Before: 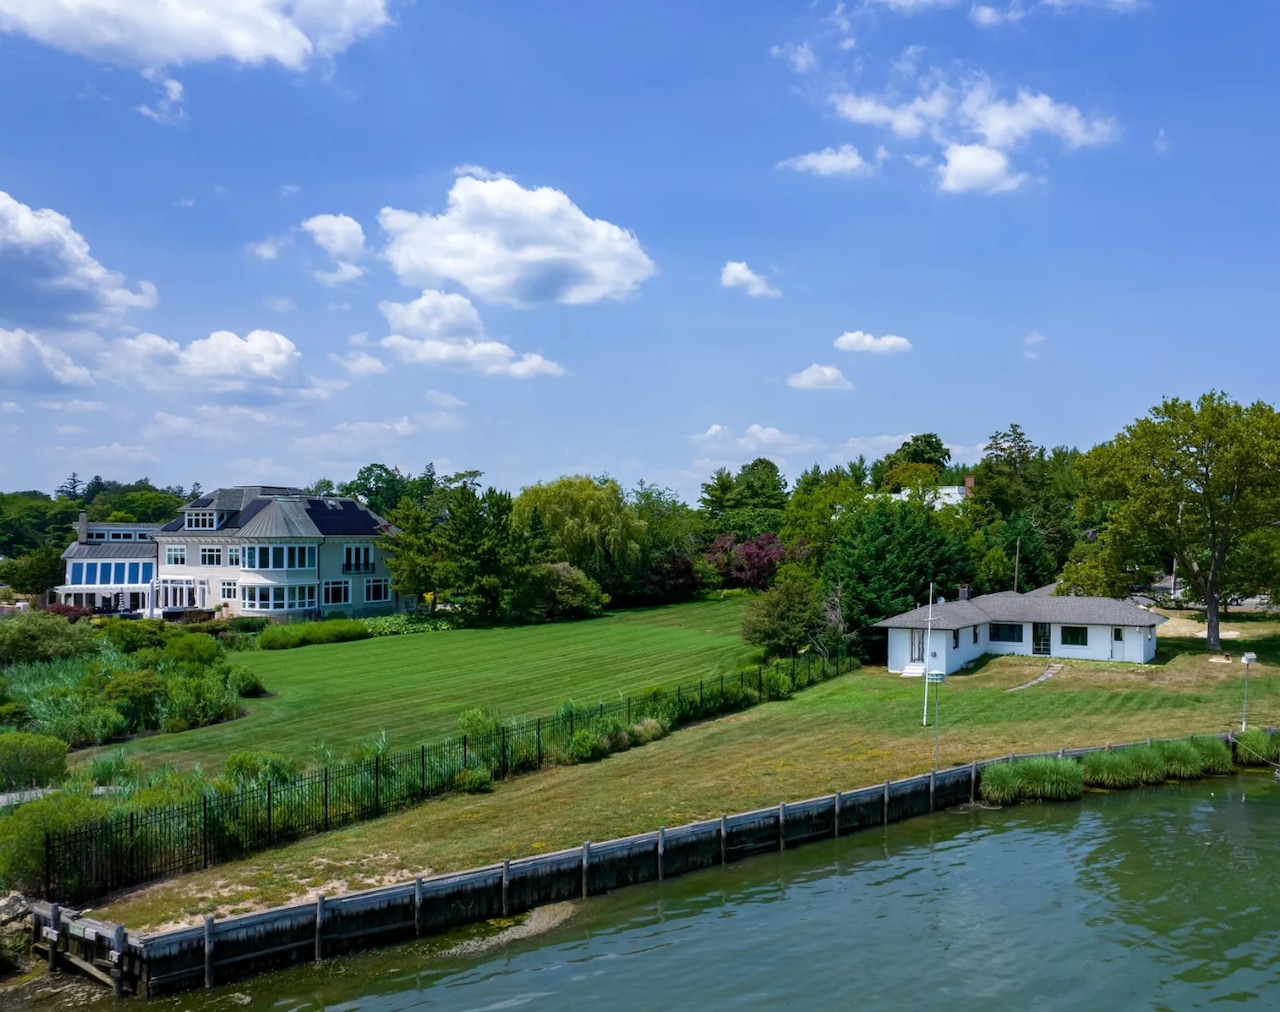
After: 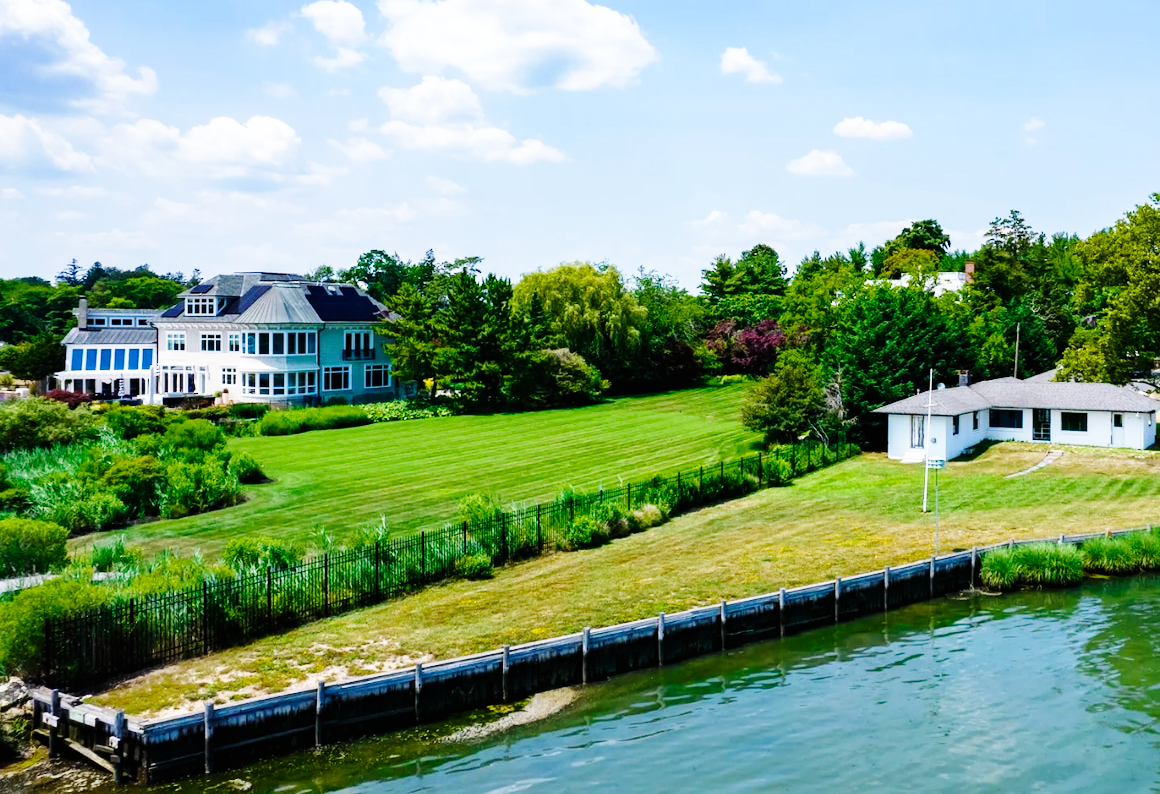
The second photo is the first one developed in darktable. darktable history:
crop: top 21.185%, right 9.344%, bottom 0.302%
base curve: curves: ch0 [(0, 0) (0, 0) (0.002, 0.001) (0.008, 0.003) (0.019, 0.011) (0.037, 0.037) (0.064, 0.11) (0.102, 0.232) (0.152, 0.379) (0.216, 0.524) (0.296, 0.665) (0.394, 0.789) (0.512, 0.881) (0.651, 0.945) (0.813, 0.986) (1, 1)], preserve colors none
